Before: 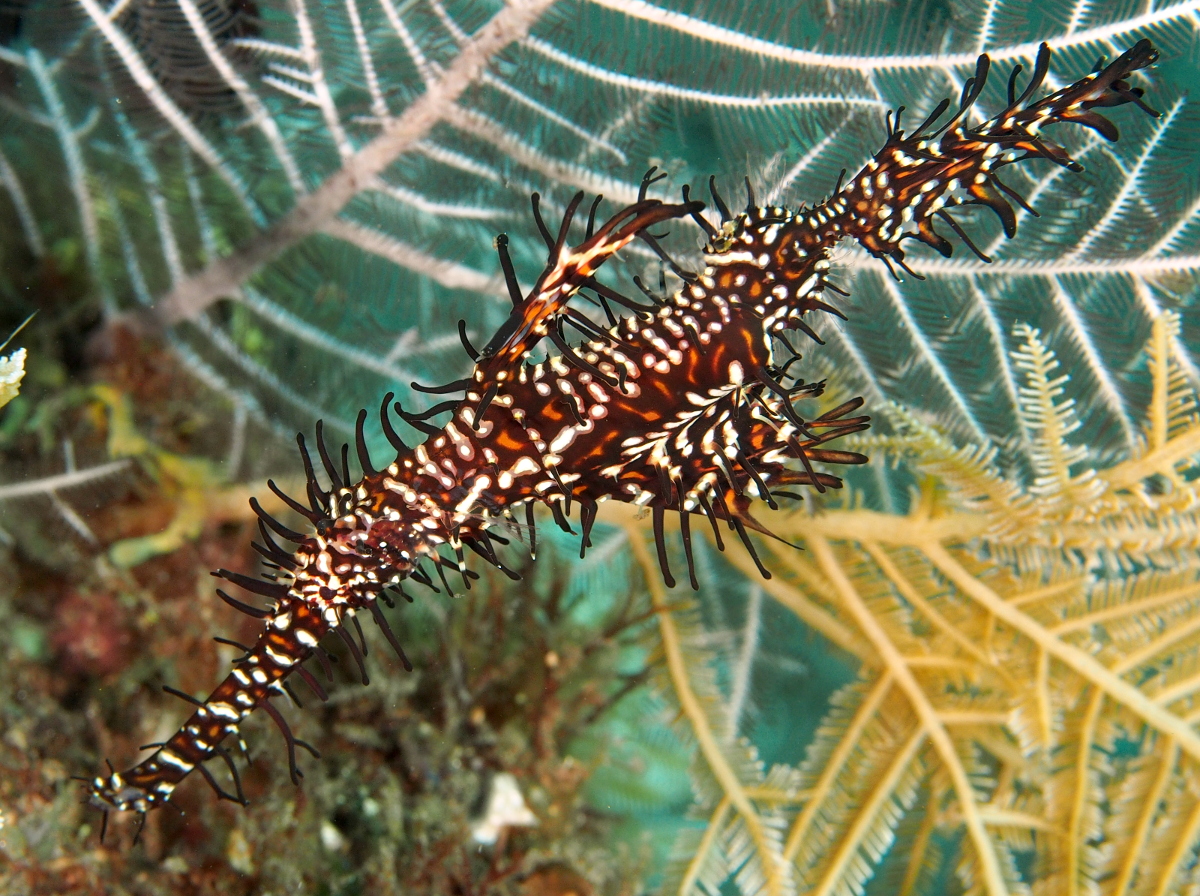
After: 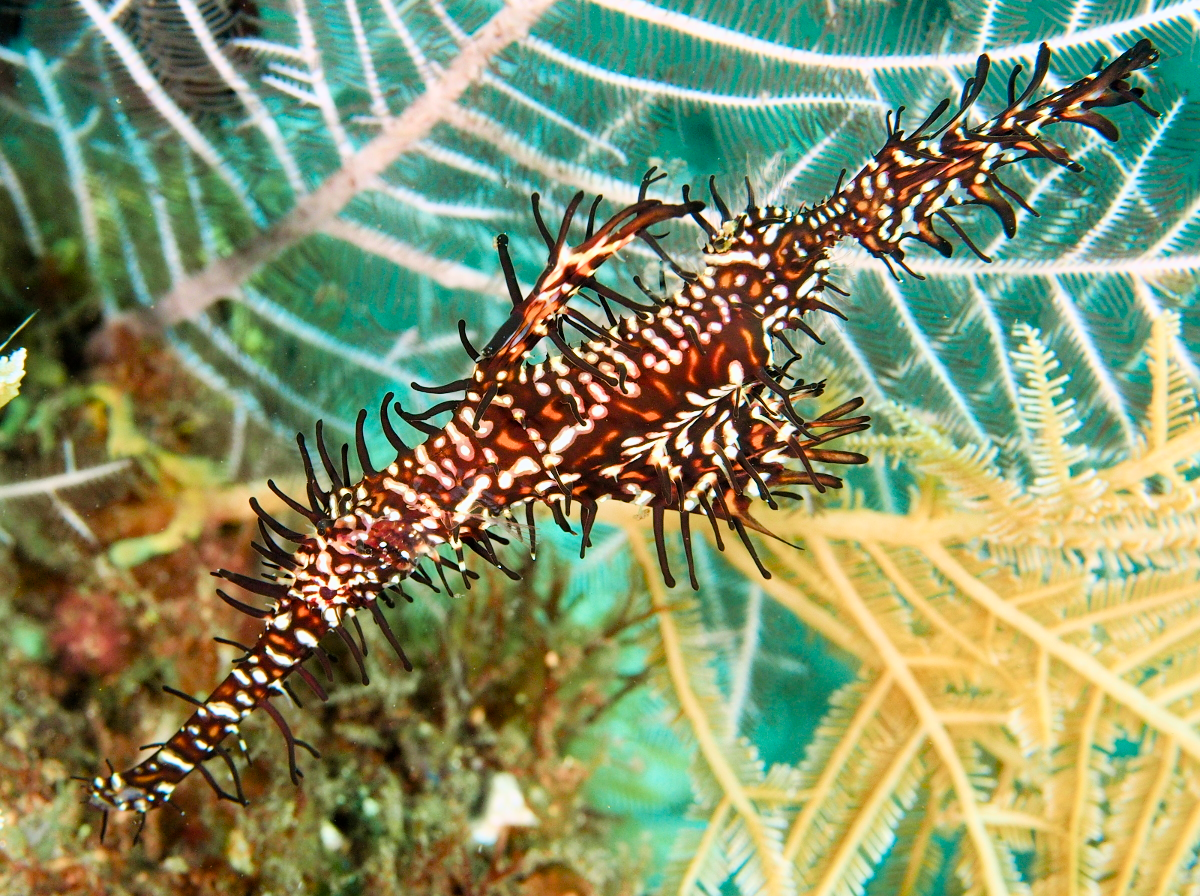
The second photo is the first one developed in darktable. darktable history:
levels: mode automatic
filmic rgb: black relative exposure -7.65 EV, white relative exposure 4.56 EV, threshold 5.94 EV, hardness 3.61, color science v6 (2022), enable highlight reconstruction true
color balance rgb: shadows lift › chroma 0.984%, shadows lift › hue 114.47°, highlights gain › luminance 16.631%, highlights gain › chroma 2.88%, highlights gain › hue 261.08°, perceptual saturation grading › global saturation -0.027%, perceptual saturation grading › highlights -31.866%, perceptual saturation grading › mid-tones 5.11%, perceptual saturation grading › shadows 18.894%, global vibrance 39.496%
velvia: strength 22.41%
exposure: black level correction 0, exposure 0.596 EV, compensate highlight preservation false
